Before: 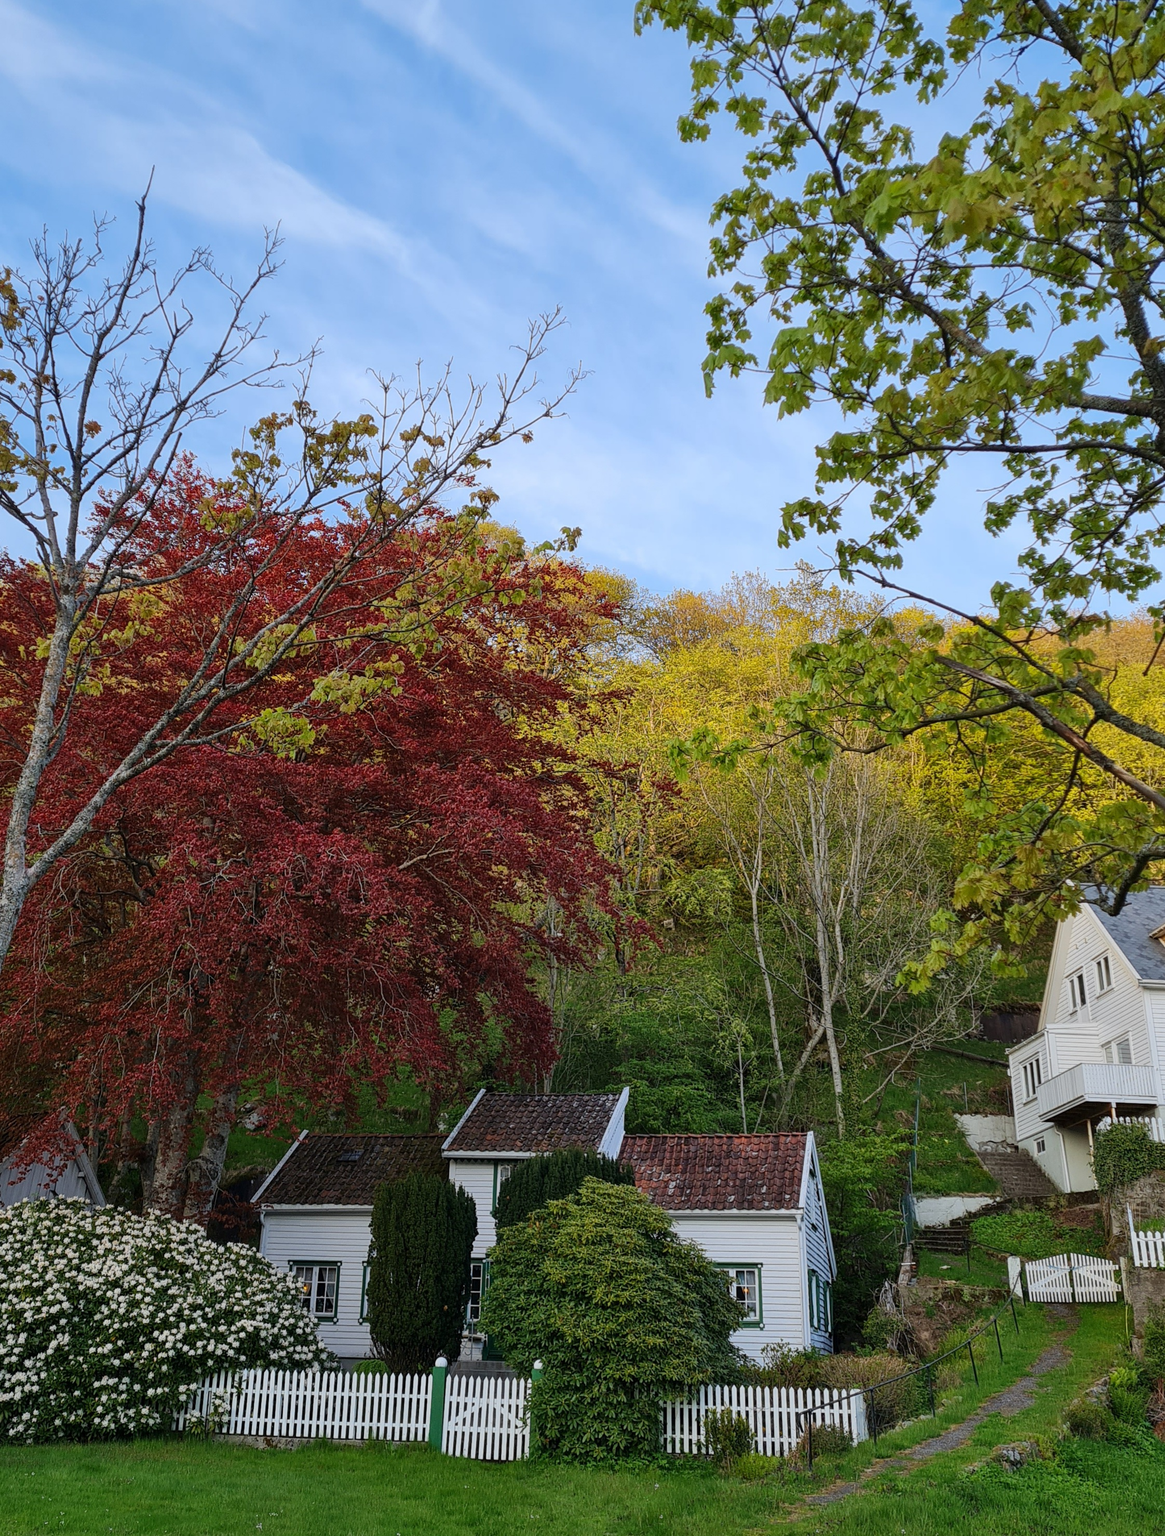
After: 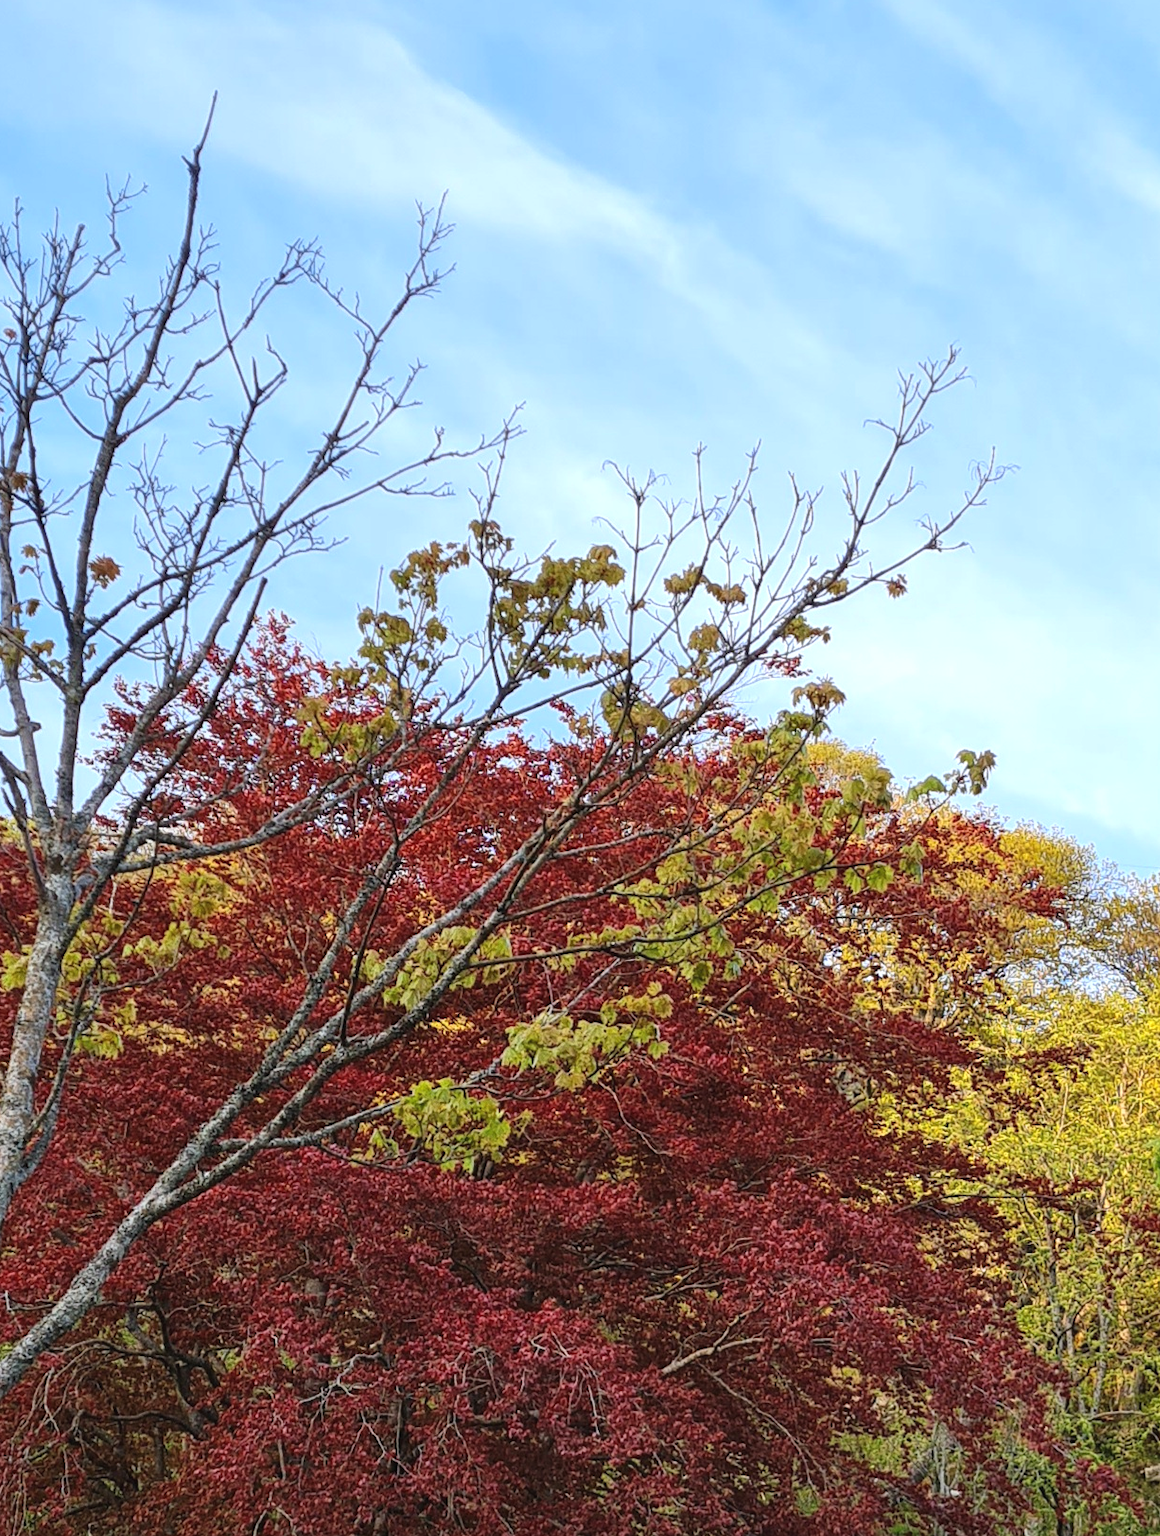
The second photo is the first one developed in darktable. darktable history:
crop and rotate: left 3.047%, top 7.509%, right 42.236%, bottom 37.598%
exposure: black level correction -0.002, exposure 0.54 EV, compensate highlight preservation false
